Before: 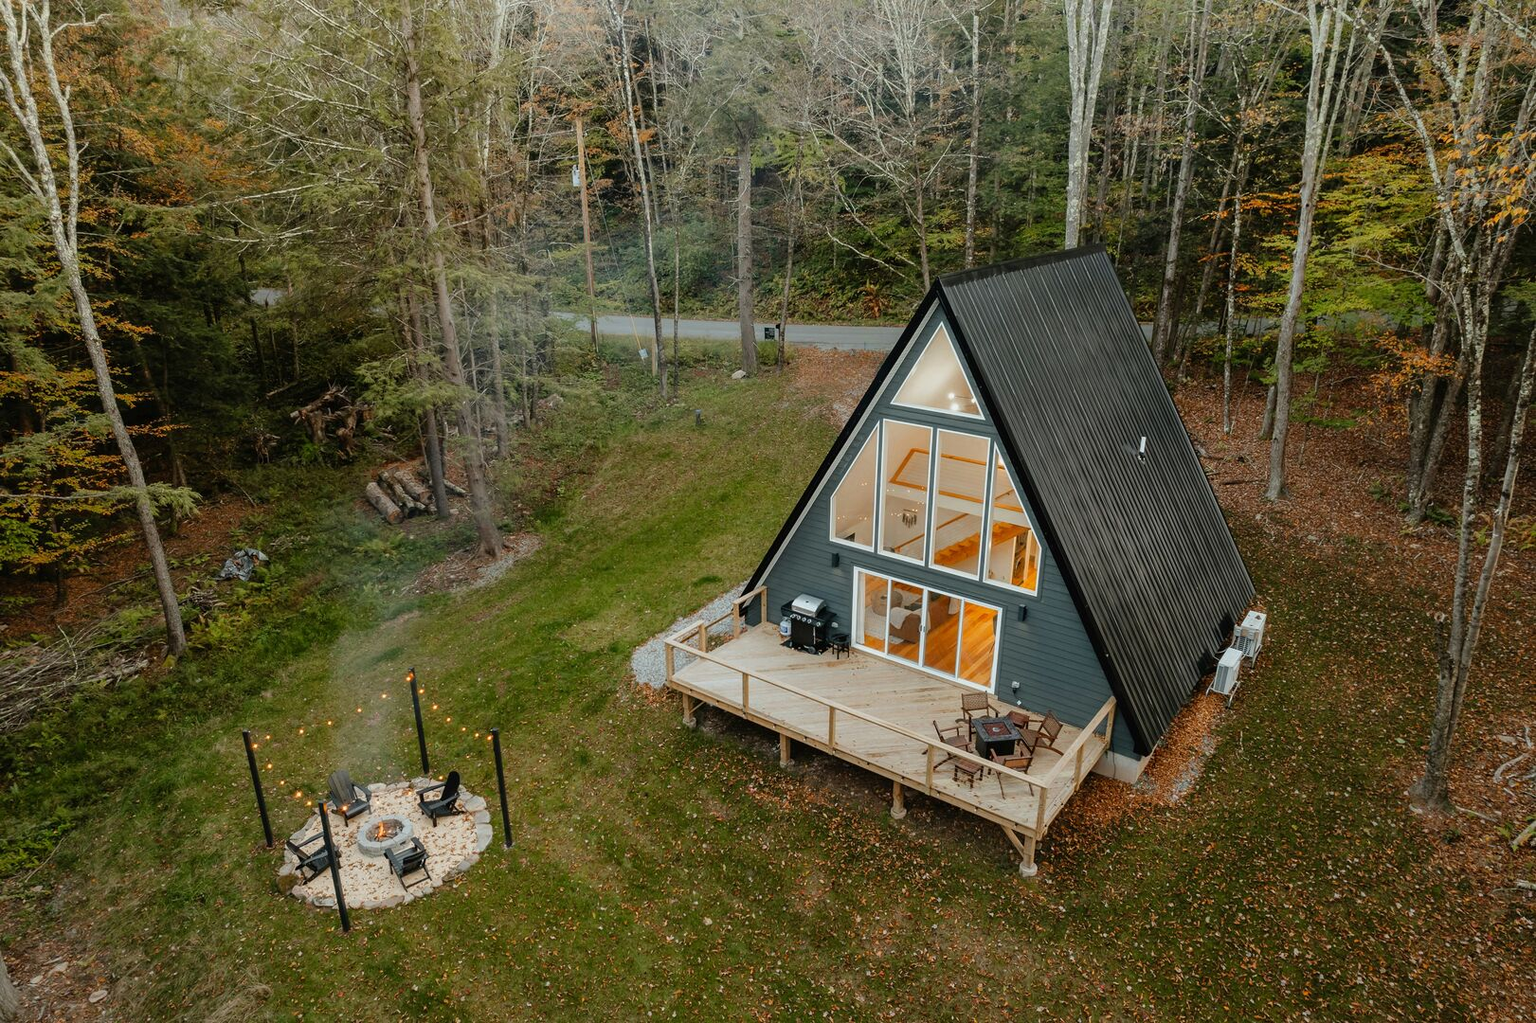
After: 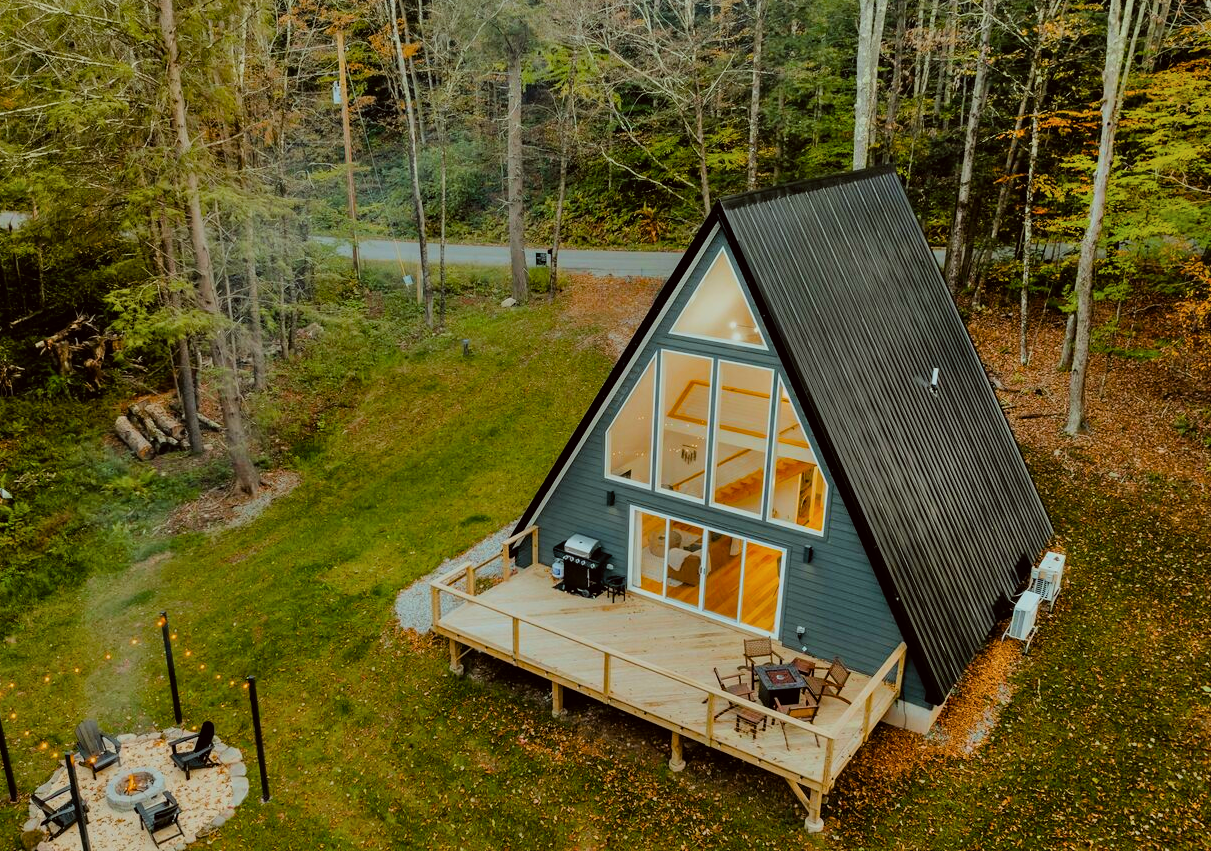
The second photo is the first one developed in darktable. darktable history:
filmic rgb: black relative exposure -7.65 EV, white relative exposure 4.56 EV, hardness 3.61, color science v6 (2022)
color calibration: output colorfulness [0, 0.315, 0, 0], illuminant same as pipeline (D50), adaptation XYZ, x 0.347, y 0.357, temperature 5022.61 K
color correction: highlights a* -2.84, highlights b* -2.17, shadows a* 2.55, shadows b* 2.95
color balance rgb: power › hue 62.71°, perceptual saturation grading › global saturation 10.343%, global vibrance 34.724%
shadows and highlights: low approximation 0.01, soften with gaussian
crop: left 16.736%, top 8.673%, right 8.508%, bottom 12.505%
